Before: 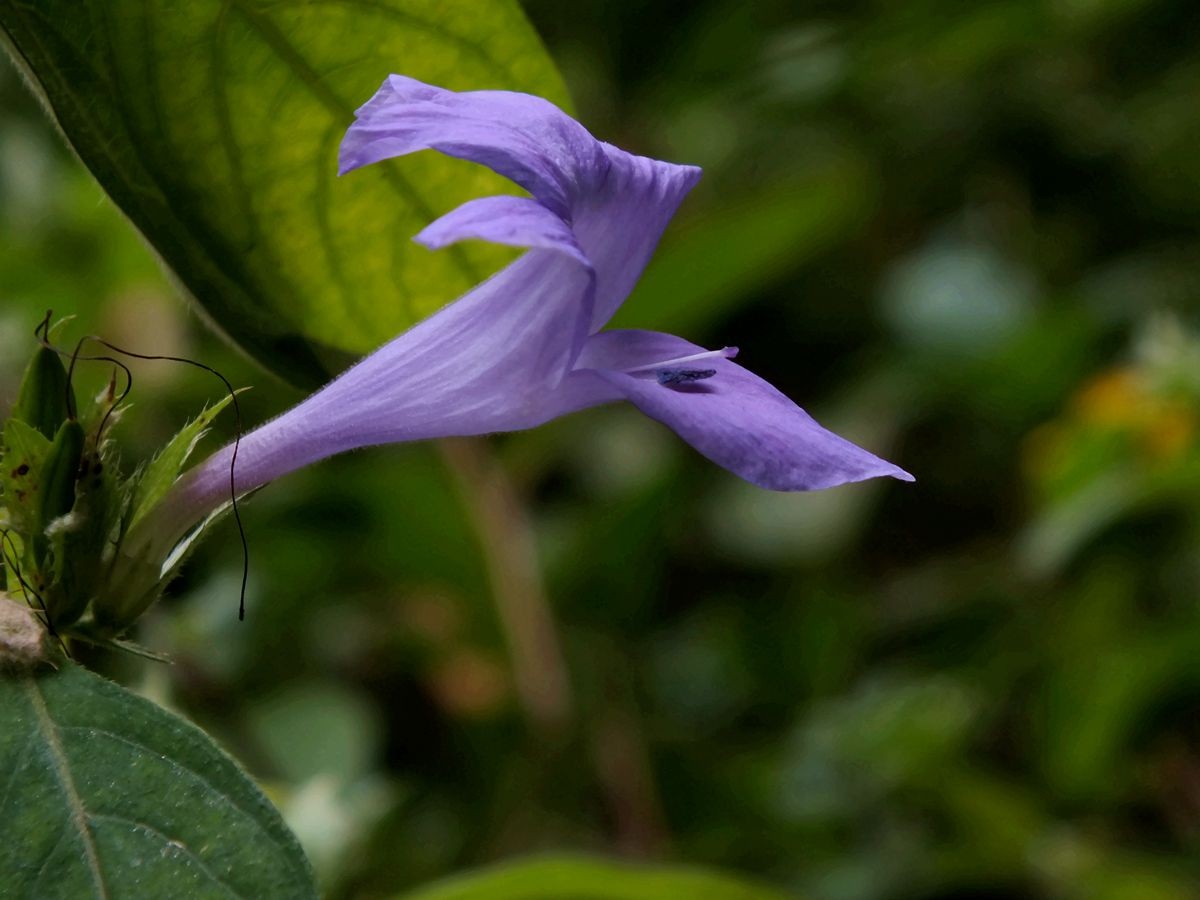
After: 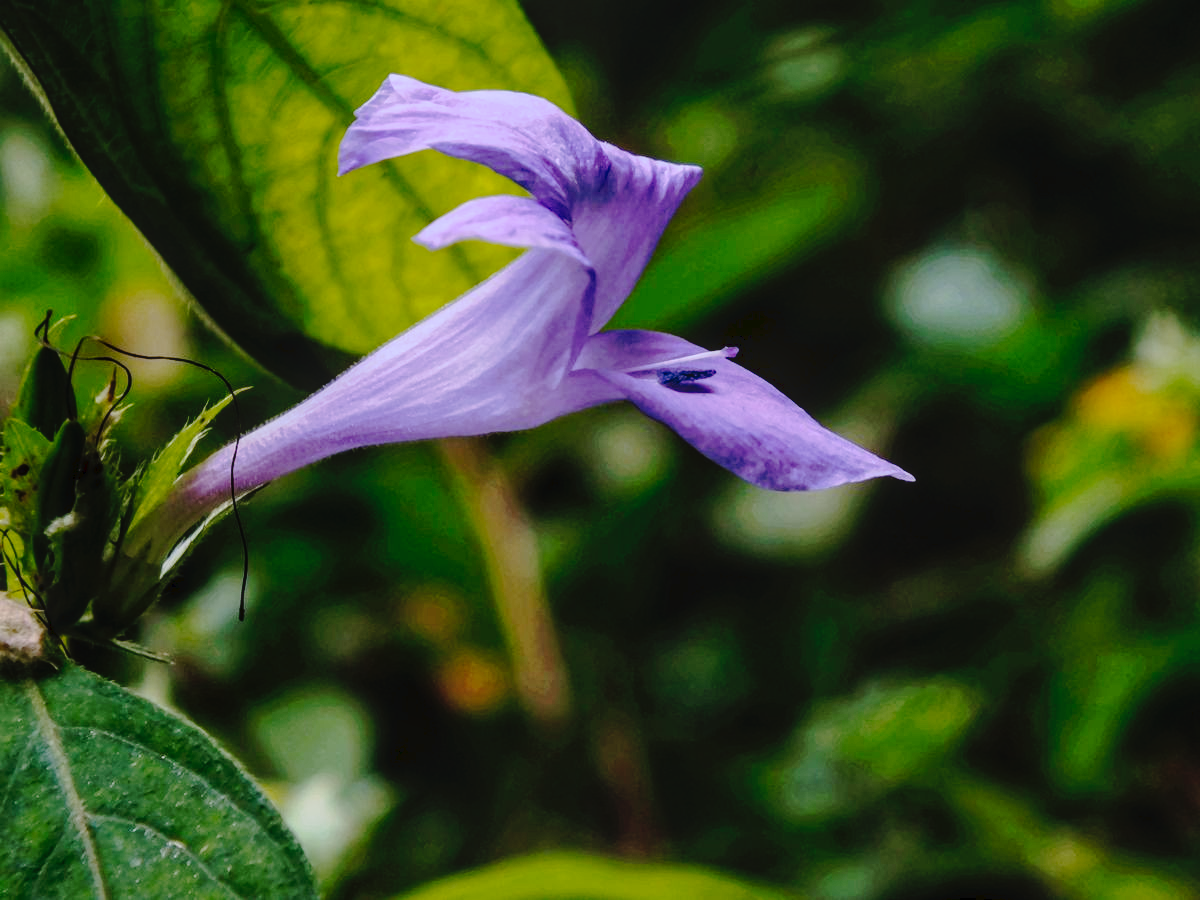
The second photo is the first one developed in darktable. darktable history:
tone curve: curves: ch0 [(0, 0) (0.003, 0.051) (0.011, 0.052) (0.025, 0.055) (0.044, 0.062) (0.069, 0.068) (0.1, 0.077) (0.136, 0.098) (0.177, 0.145) (0.224, 0.223) (0.277, 0.314) (0.335, 0.43) (0.399, 0.518) (0.468, 0.591) (0.543, 0.656) (0.623, 0.726) (0.709, 0.809) (0.801, 0.857) (0.898, 0.918) (1, 1)], preserve colors none
white balance: red 0.984, blue 1.059
local contrast: on, module defaults
